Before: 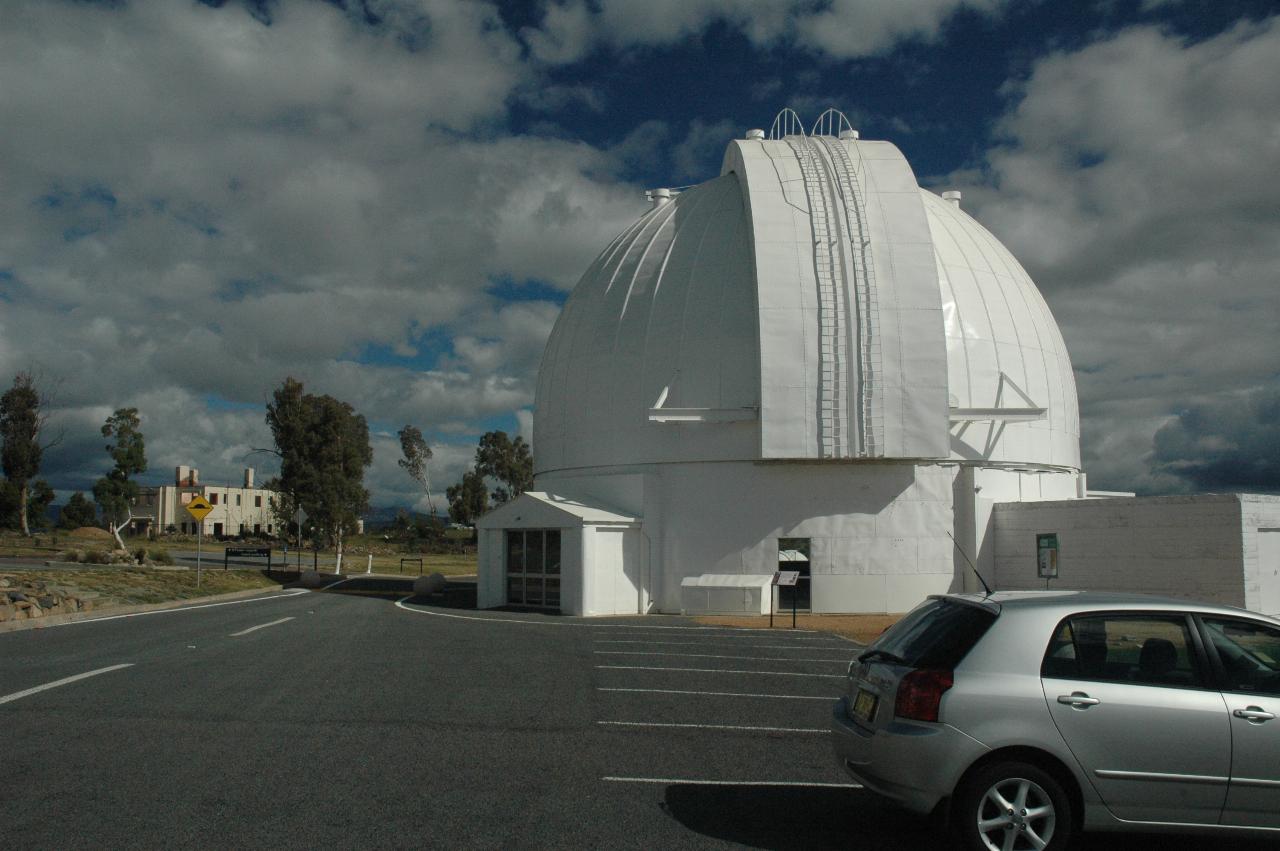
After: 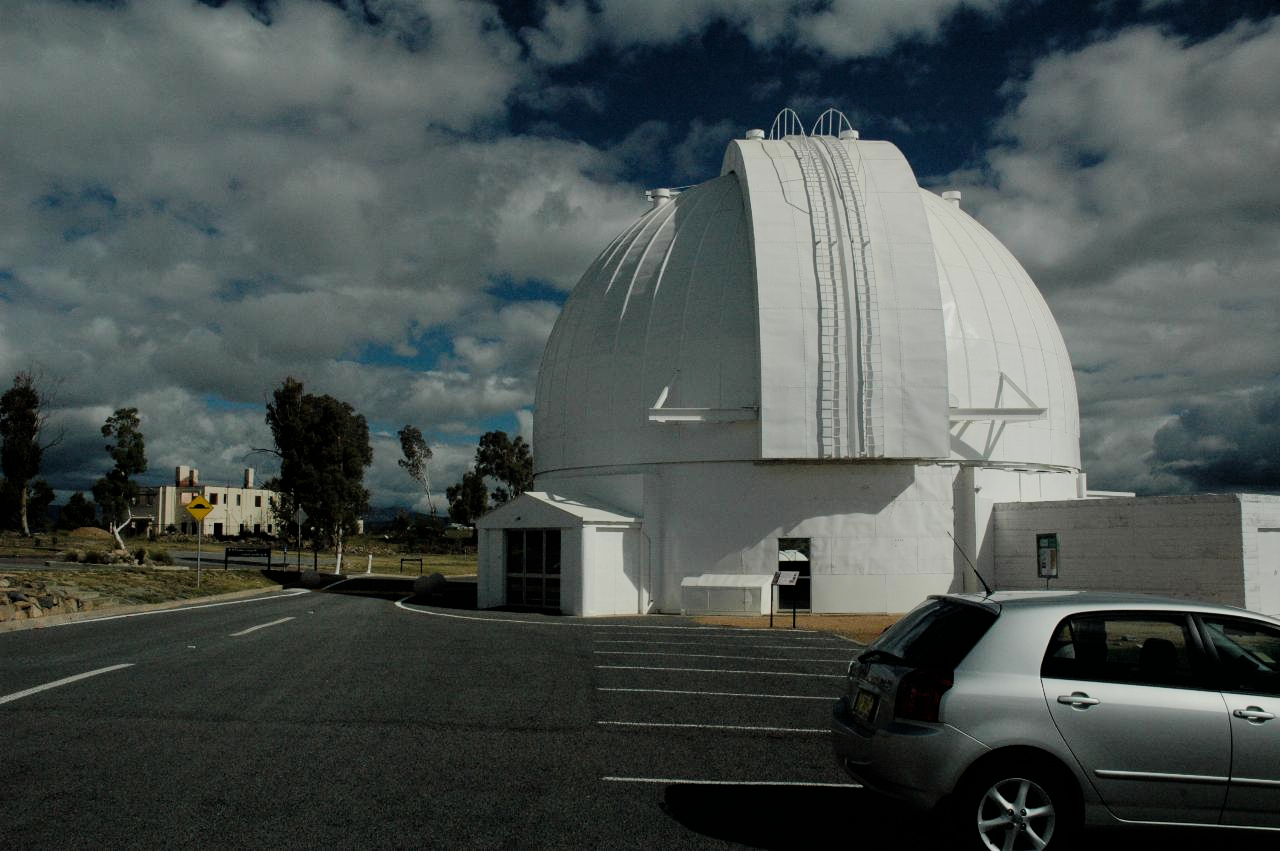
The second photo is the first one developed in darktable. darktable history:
filmic rgb: black relative exposure -6.13 EV, white relative exposure 6.97 EV, hardness 2.24
color balance rgb: power › hue 72.18°, perceptual saturation grading › global saturation 1.304%, perceptual saturation grading › highlights -1.369%, perceptual saturation grading › mid-tones 4.601%, perceptual saturation grading › shadows 7.471%, perceptual brilliance grading › highlights 15.925%, perceptual brilliance grading › shadows -13.589%, global vibrance 20%
